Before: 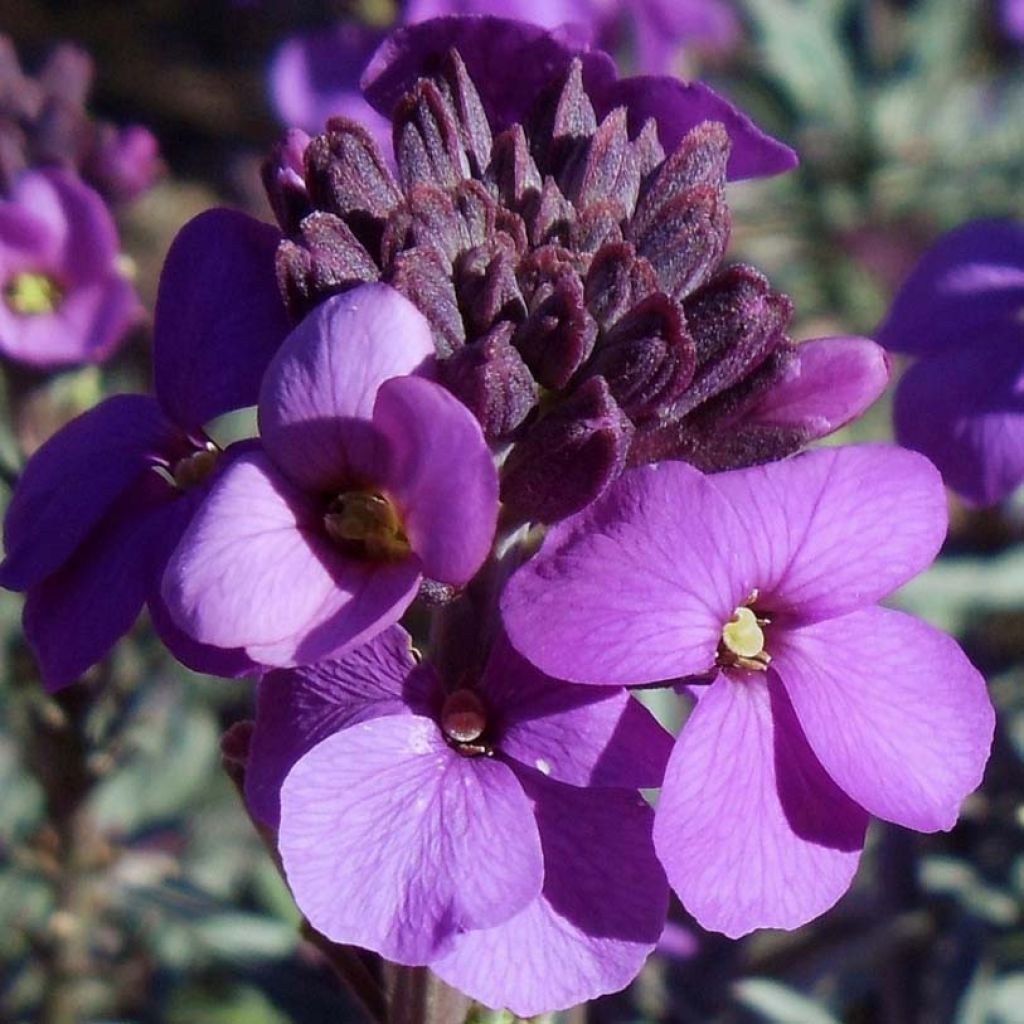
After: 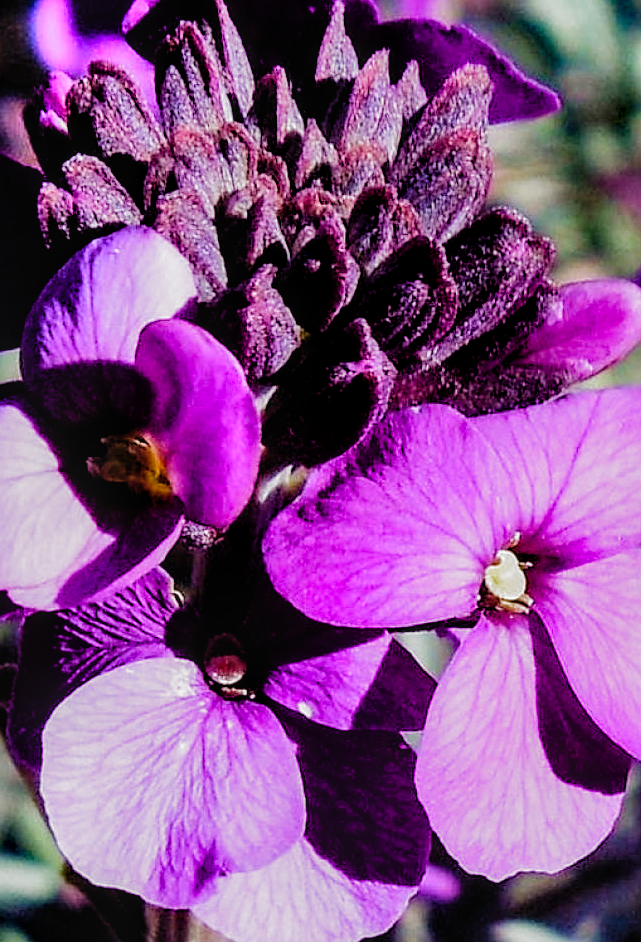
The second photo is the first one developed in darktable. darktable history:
filmic rgb: black relative exposure -4.95 EV, white relative exposure 2.82 EV, hardness 3.72, add noise in highlights 0.001, preserve chrominance no, color science v3 (2019), use custom middle-gray values true, contrast in highlights soft
crop and rotate: left 23.294%, top 5.622%, right 14.103%, bottom 2.346%
exposure: exposure 0.493 EV, compensate highlight preservation false
local contrast: on, module defaults
sharpen: on, module defaults
shadows and highlights: soften with gaussian
color balance rgb: linear chroma grading › global chroma 8.724%, perceptual saturation grading › global saturation 0.023%, global vibrance 42.496%
